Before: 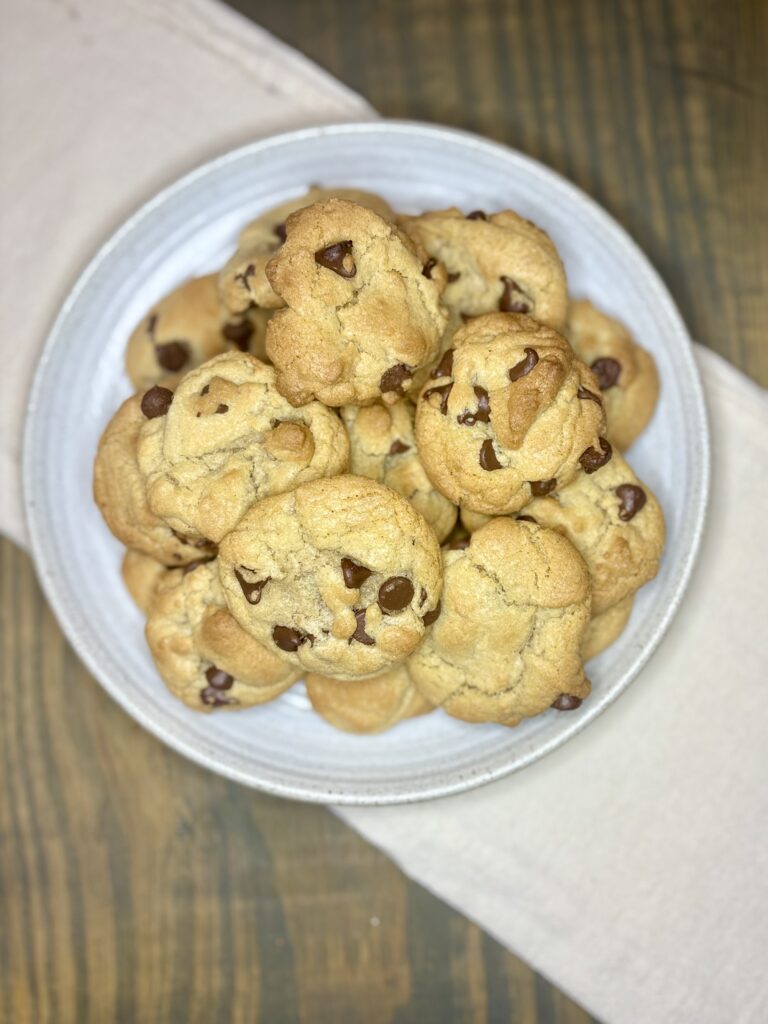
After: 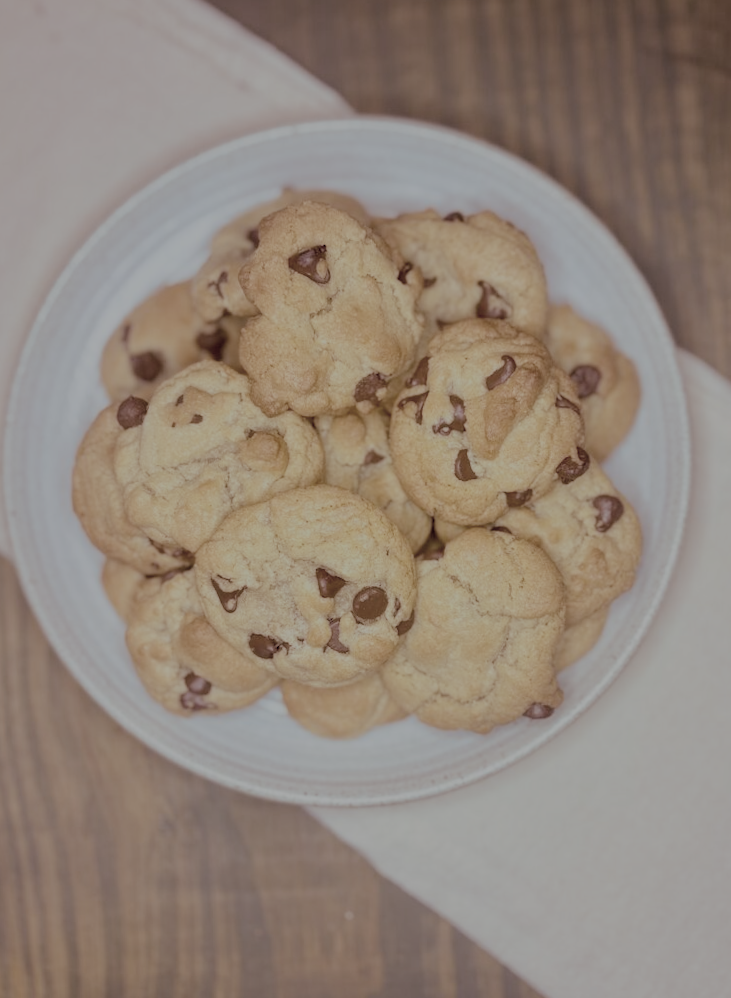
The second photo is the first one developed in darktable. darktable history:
split-toning: shadows › saturation 0.24, highlights › hue 54°, highlights › saturation 0.24
filmic rgb: white relative exposure 8 EV, threshold 3 EV, structure ↔ texture 100%, target black luminance 0%, hardness 2.44, latitude 76.53%, contrast 0.562, shadows ↔ highlights balance 0%, preserve chrominance no, color science v4 (2020), iterations of high-quality reconstruction 10, type of noise poissonian, enable highlight reconstruction true
rotate and perspective: rotation 0.074°, lens shift (vertical) 0.096, lens shift (horizontal) -0.041, crop left 0.043, crop right 0.952, crop top 0.024, crop bottom 0.979
